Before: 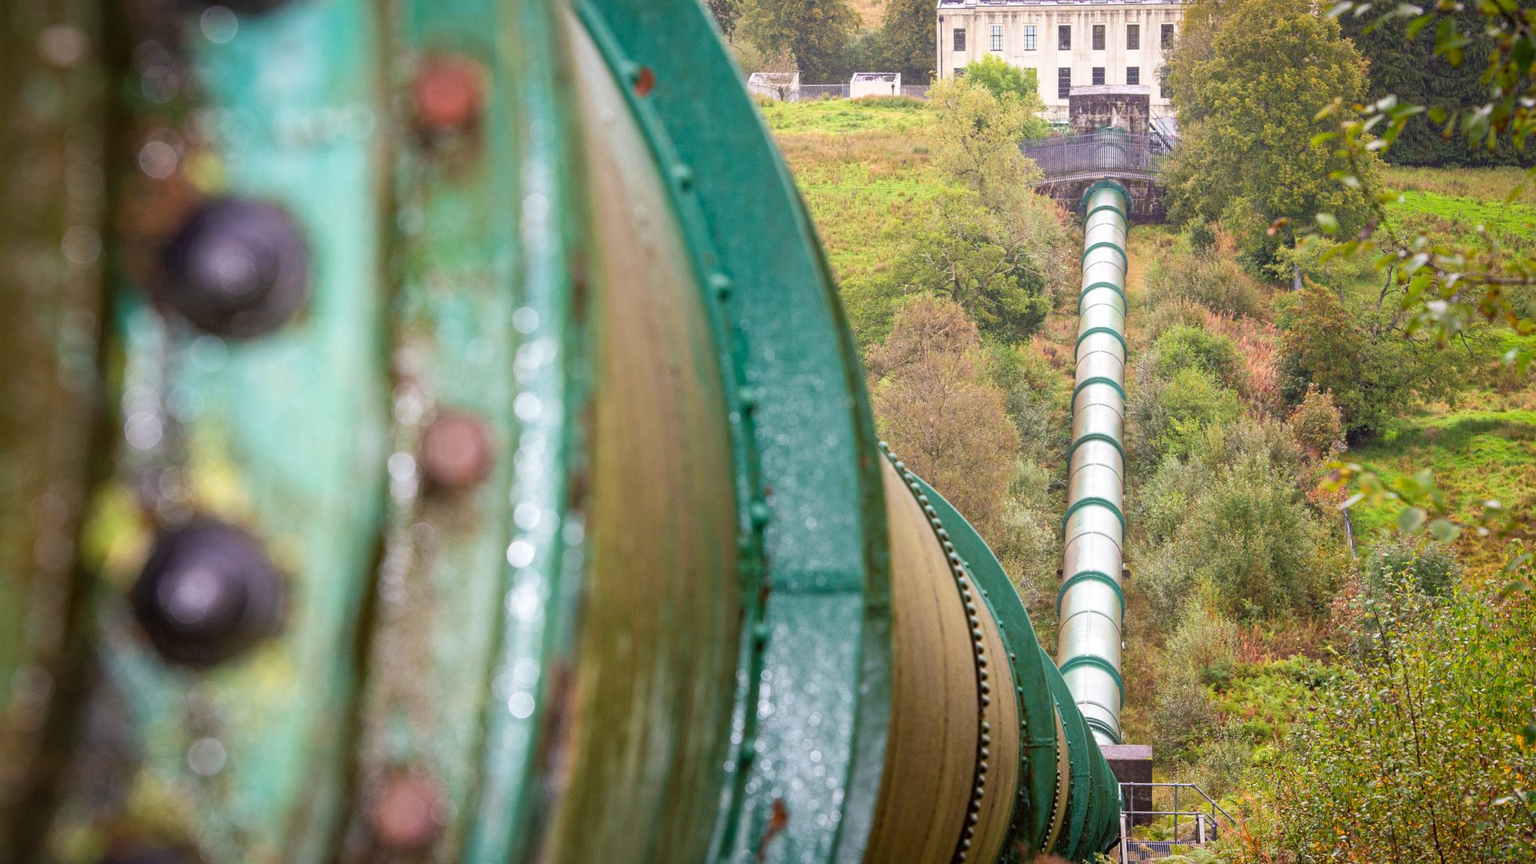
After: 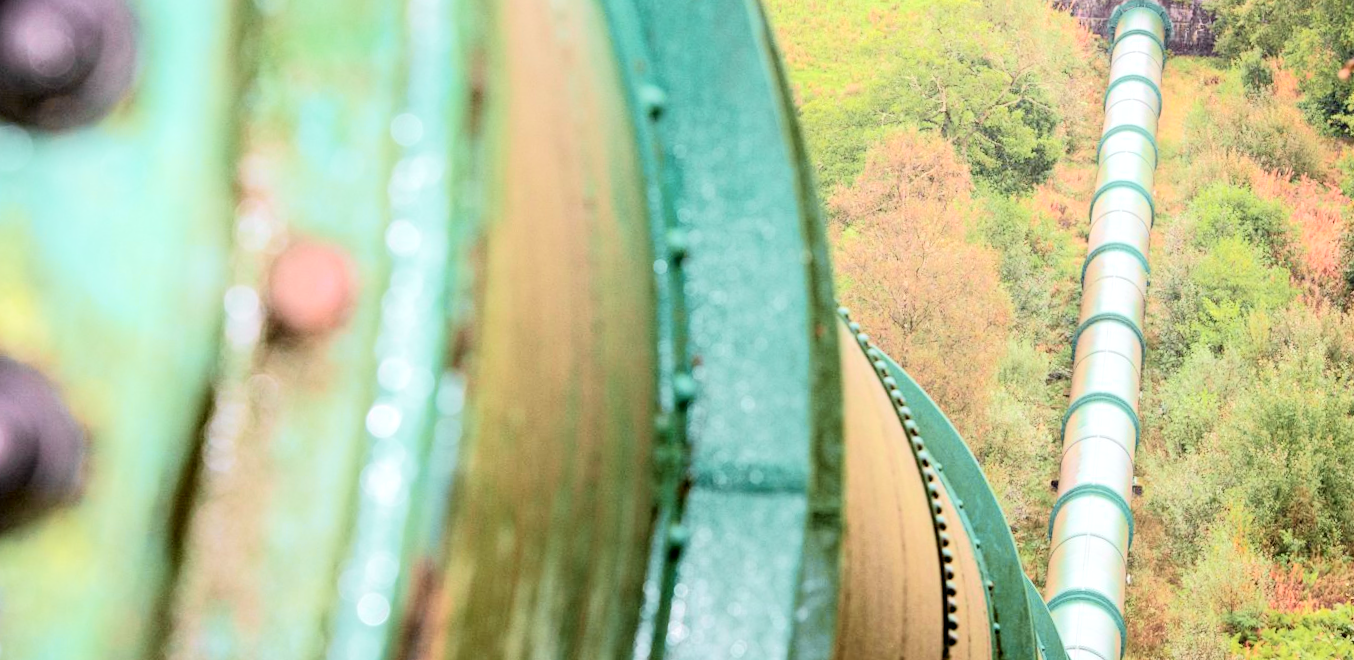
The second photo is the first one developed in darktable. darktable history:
tone curve: curves: ch0 [(0, 0) (0.037, 0.011) (0.135, 0.093) (0.266, 0.281) (0.461, 0.555) (0.581, 0.716) (0.675, 0.793) (0.767, 0.849) (0.91, 0.924) (1, 0.979)]; ch1 [(0, 0) (0.292, 0.278) (0.431, 0.418) (0.493, 0.479) (0.506, 0.5) (0.532, 0.537) (0.562, 0.581) (0.641, 0.663) (0.754, 0.76) (1, 1)]; ch2 [(0, 0) (0.294, 0.3) (0.361, 0.372) (0.429, 0.445) (0.478, 0.486) (0.502, 0.498) (0.518, 0.522) (0.531, 0.549) (0.561, 0.59) (0.64, 0.655) (0.693, 0.706) (0.845, 0.833) (1, 0.951)], color space Lab, independent channels, preserve colors none
crop and rotate: angle -3.37°, left 9.79%, top 20.73%, right 12.42%, bottom 11.82%
shadows and highlights: shadows -23.08, highlights 46.15, soften with gaussian
rgb levels: levels [[0.01, 0.419, 0.839], [0, 0.5, 1], [0, 0.5, 1]]
